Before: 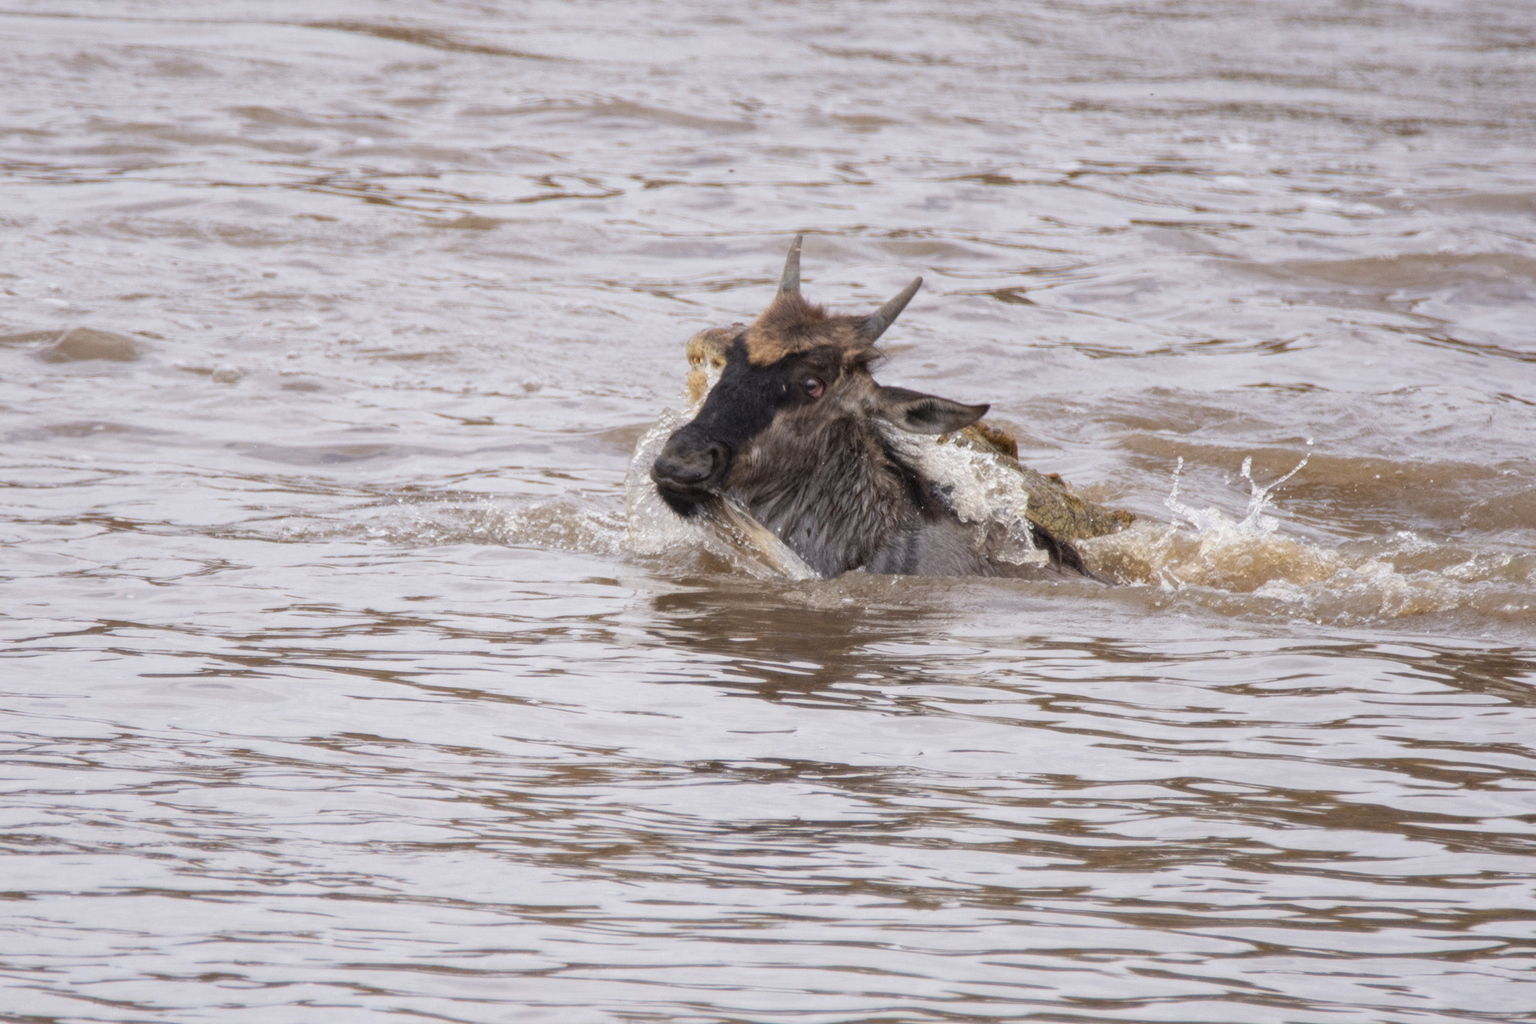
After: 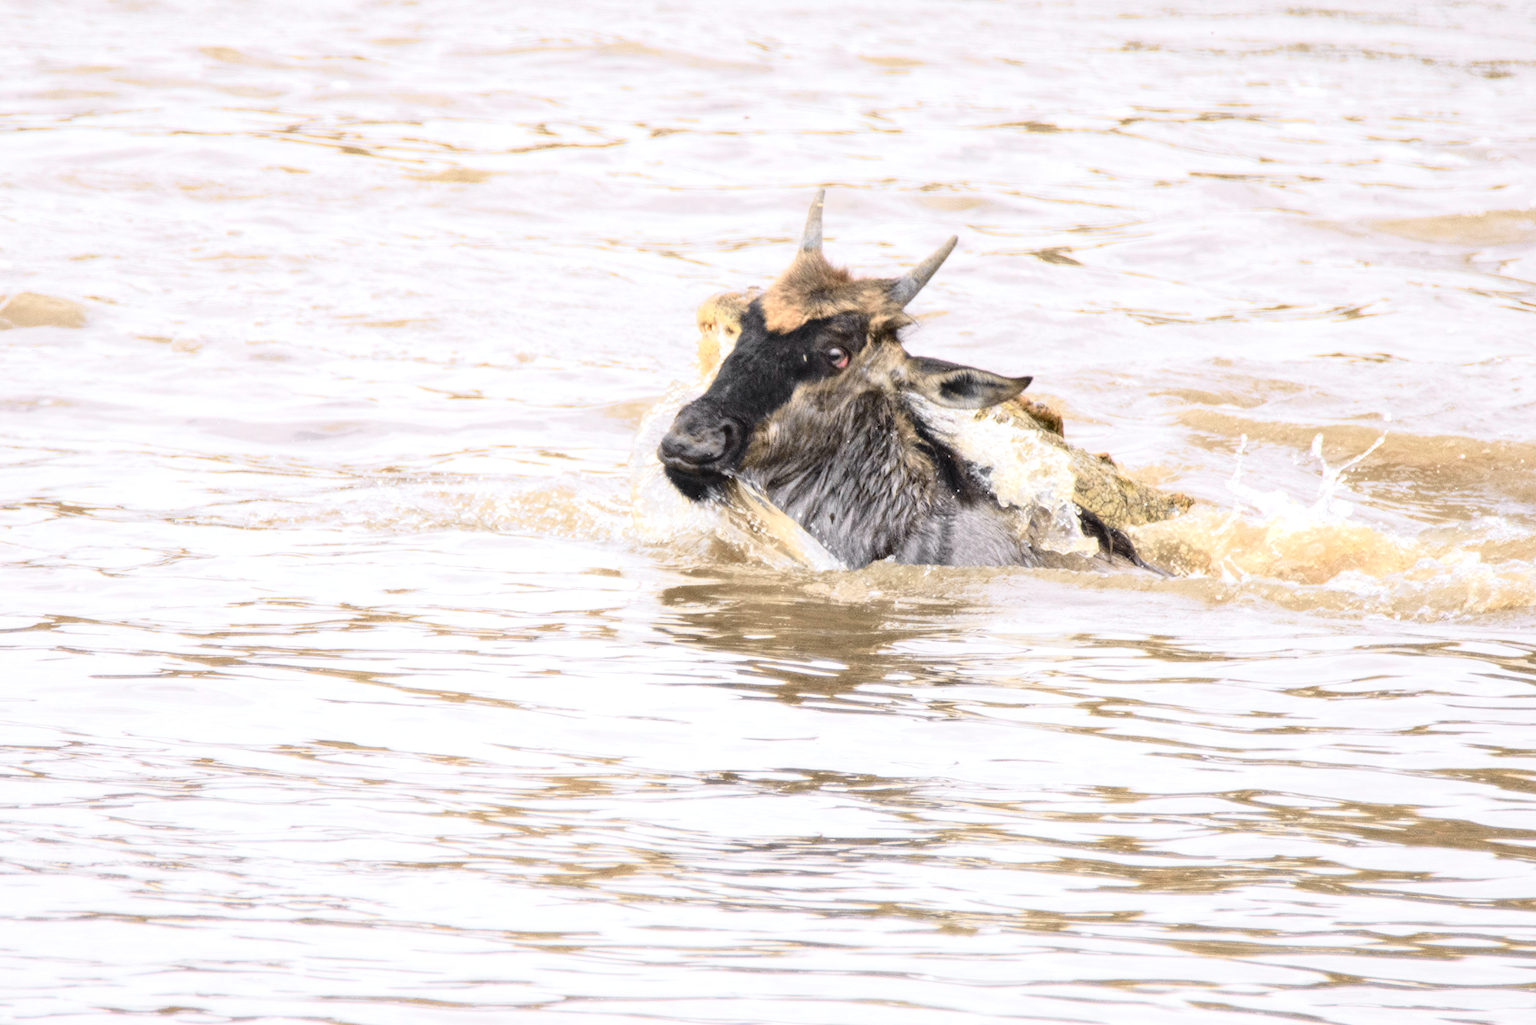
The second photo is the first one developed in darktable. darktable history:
tone curve: curves: ch0 [(0, 0.026) (0.058, 0.036) (0.246, 0.214) (0.437, 0.498) (0.55, 0.644) (0.657, 0.767) (0.822, 0.9) (1, 0.961)]; ch1 [(0, 0) (0.346, 0.307) (0.408, 0.369) (0.453, 0.457) (0.476, 0.489) (0.502, 0.498) (0.521, 0.515) (0.537, 0.531) (0.612, 0.641) (0.676, 0.728) (1, 1)]; ch2 [(0, 0) (0.346, 0.34) (0.434, 0.46) (0.485, 0.494) (0.5, 0.494) (0.511, 0.508) (0.537, 0.564) (0.579, 0.599) (0.663, 0.67) (1, 1)], color space Lab, independent channels, preserve colors none
exposure: exposure 1.001 EV, compensate exposure bias true, compensate highlight preservation false
crop: left 3.751%, top 6.354%, right 5.979%, bottom 3.204%
